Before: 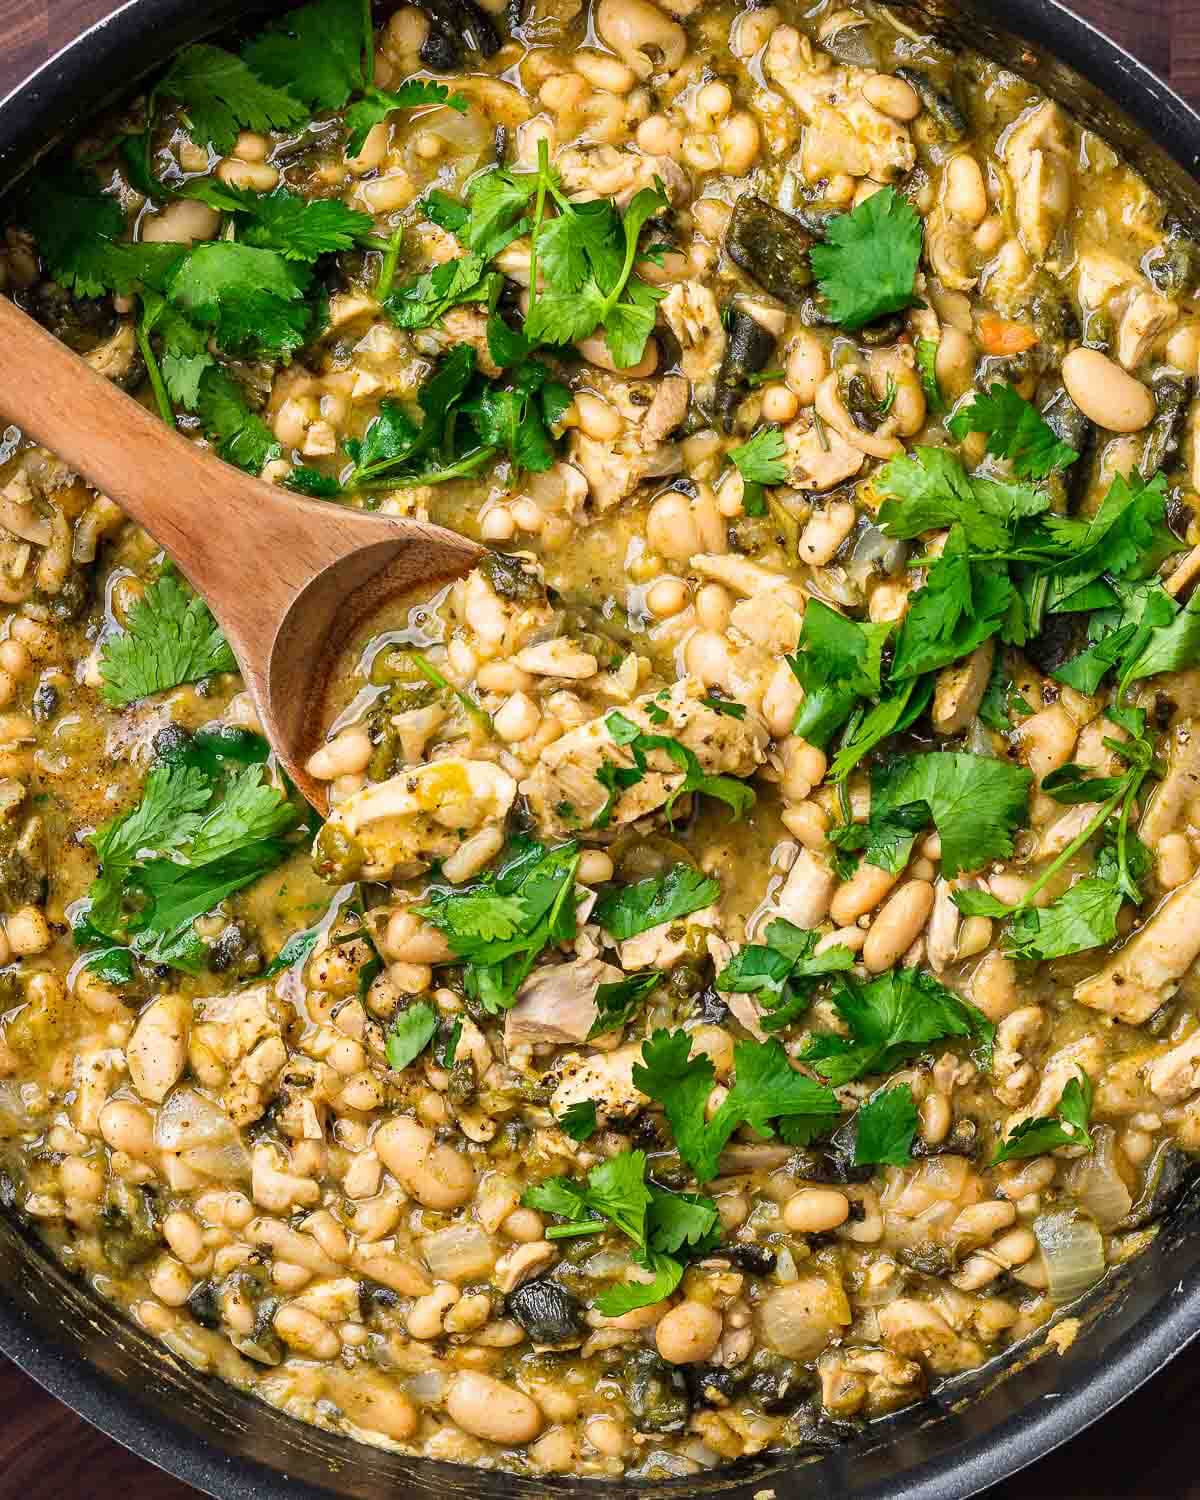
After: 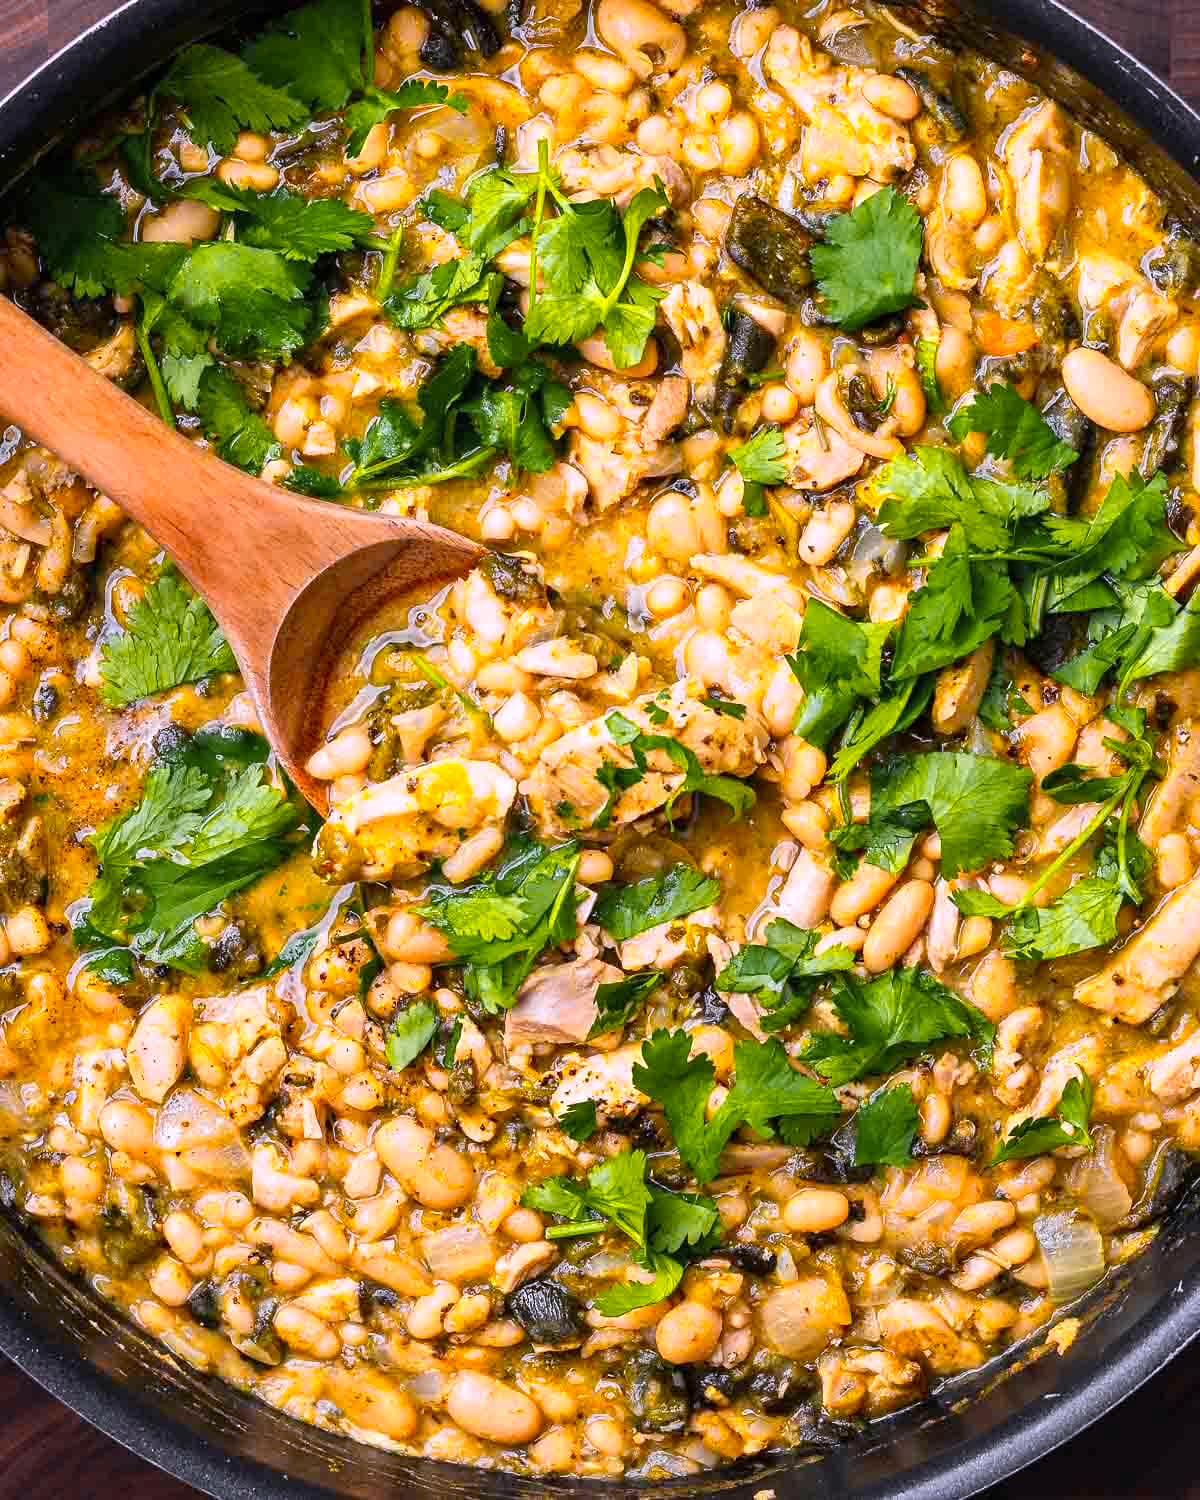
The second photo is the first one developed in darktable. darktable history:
white balance: red 1.042, blue 1.17
rotate and perspective: automatic cropping off
color zones: curves: ch0 [(0, 0.511) (0.143, 0.531) (0.286, 0.56) (0.429, 0.5) (0.571, 0.5) (0.714, 0.5) (0.857, 0.5) (1, 0.5)]; ch1 [(0, 0.525) (0.143, 0.705) (0.286, 0.715) (0.429, 0.35) (0.571, 0.35) (0.714, 0.35) (0.857, 0.4) (1, 0.4)]; ch2 [(0, 0.572) (0.143, 0.512) (0.286, 0.473) (0.429, 0.45) (0.571, 0.5) (0.714, 0.5) (0.857, 0.518) (1, 0.518)]
